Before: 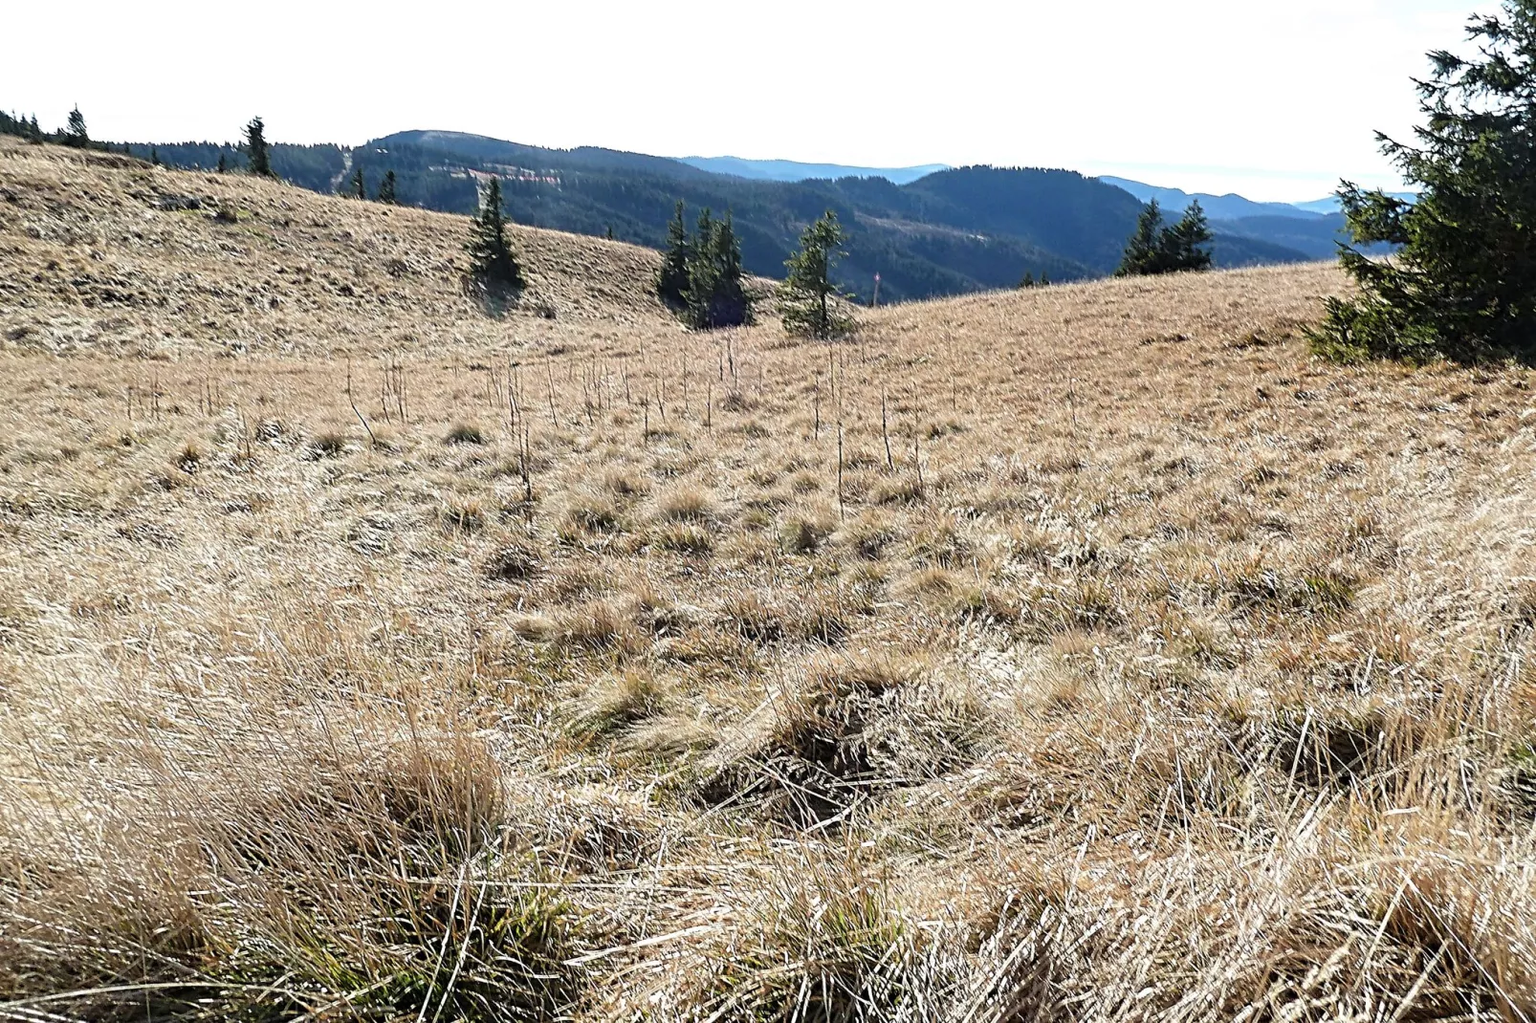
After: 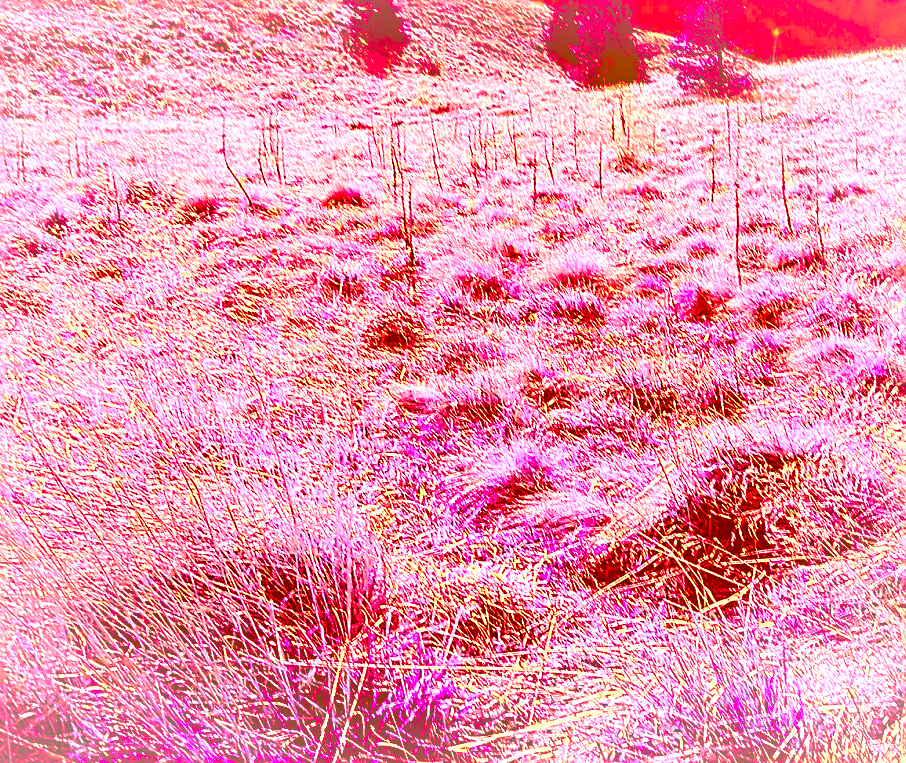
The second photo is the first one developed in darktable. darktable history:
crop: left 8.815%, top 24.187%, right 34.724%, bottom 4.477%
contrast brightness saturation: contrast 0.185, brightness -0.101, saturation 0.205
tone equalizer: -8 EV -0.408 EV, -7 EV -0.425 EV, -6 EV -0.355 EV, -5 EV -0.214 EV, -3 EV 0.218 EV, -2 EV 0.326 EV, -1 EV 0.376 EV, +0 EV 0.427 EV, mask exposure compensation -0.503 EV
sharpen: on, module defaults
vignetting: fall-off radius 98.76%, brightness 0.305, saturation 0.003, center (0, 0.004), width/height ratio 1.344
exposure: exposure 1.222 EV, compensate exposure bias true, compensate highlight preservation false
color correction: highlights a* -39.4, highlights b* -39.77, shadows a* -39.95, shadows b* -39.54, saturation -3
